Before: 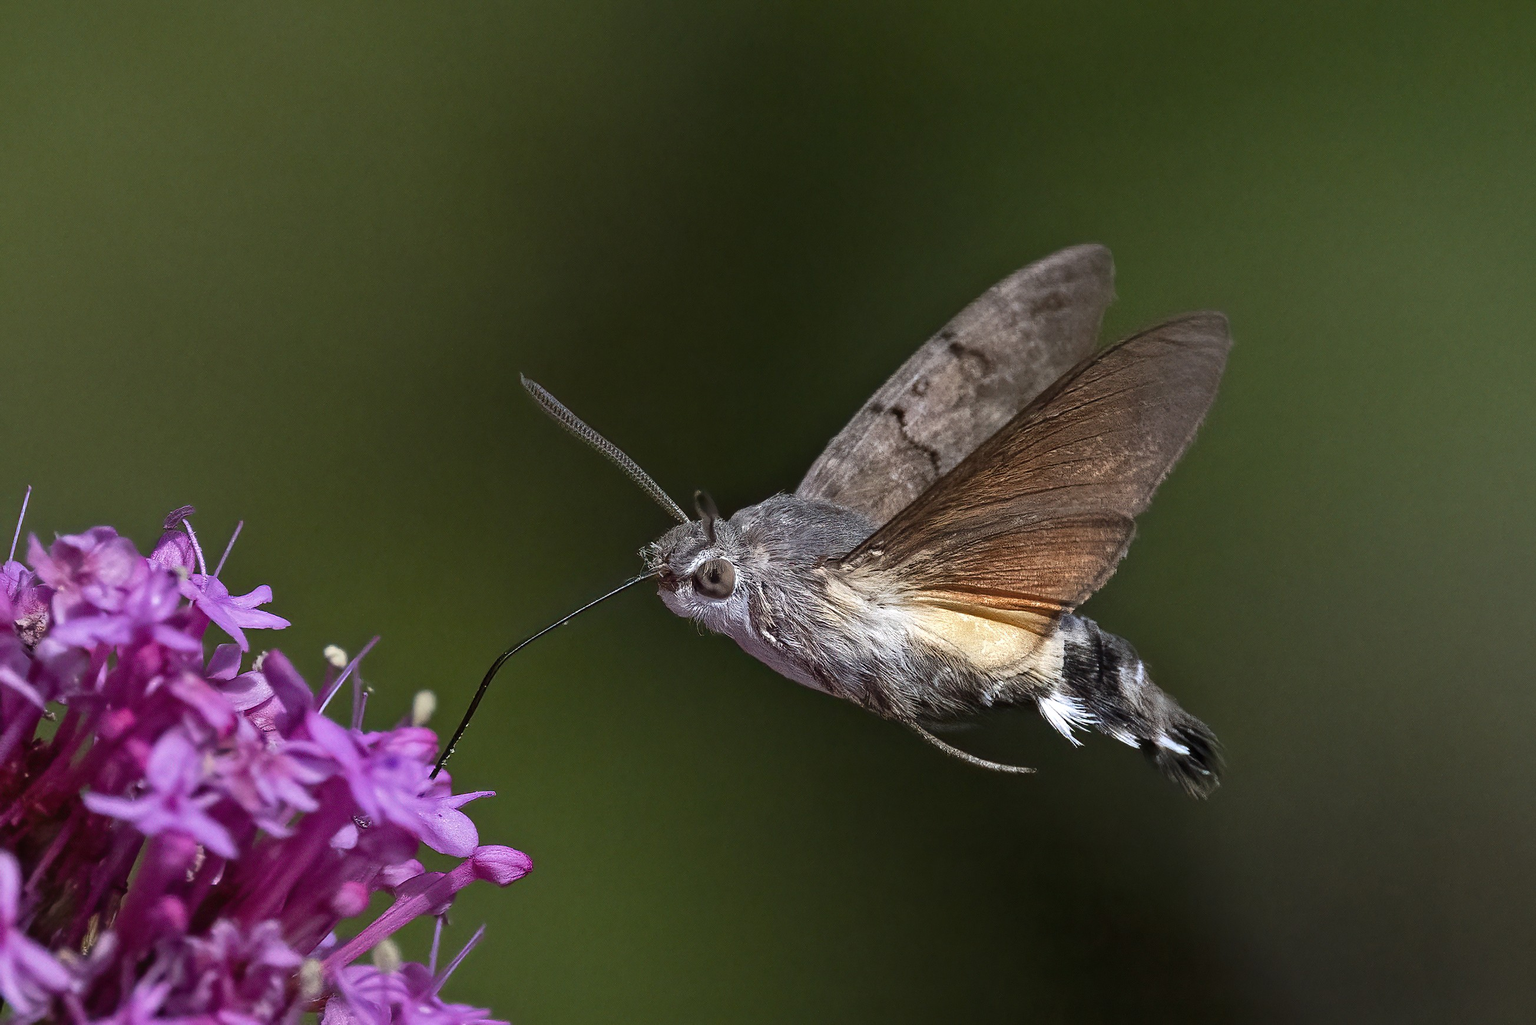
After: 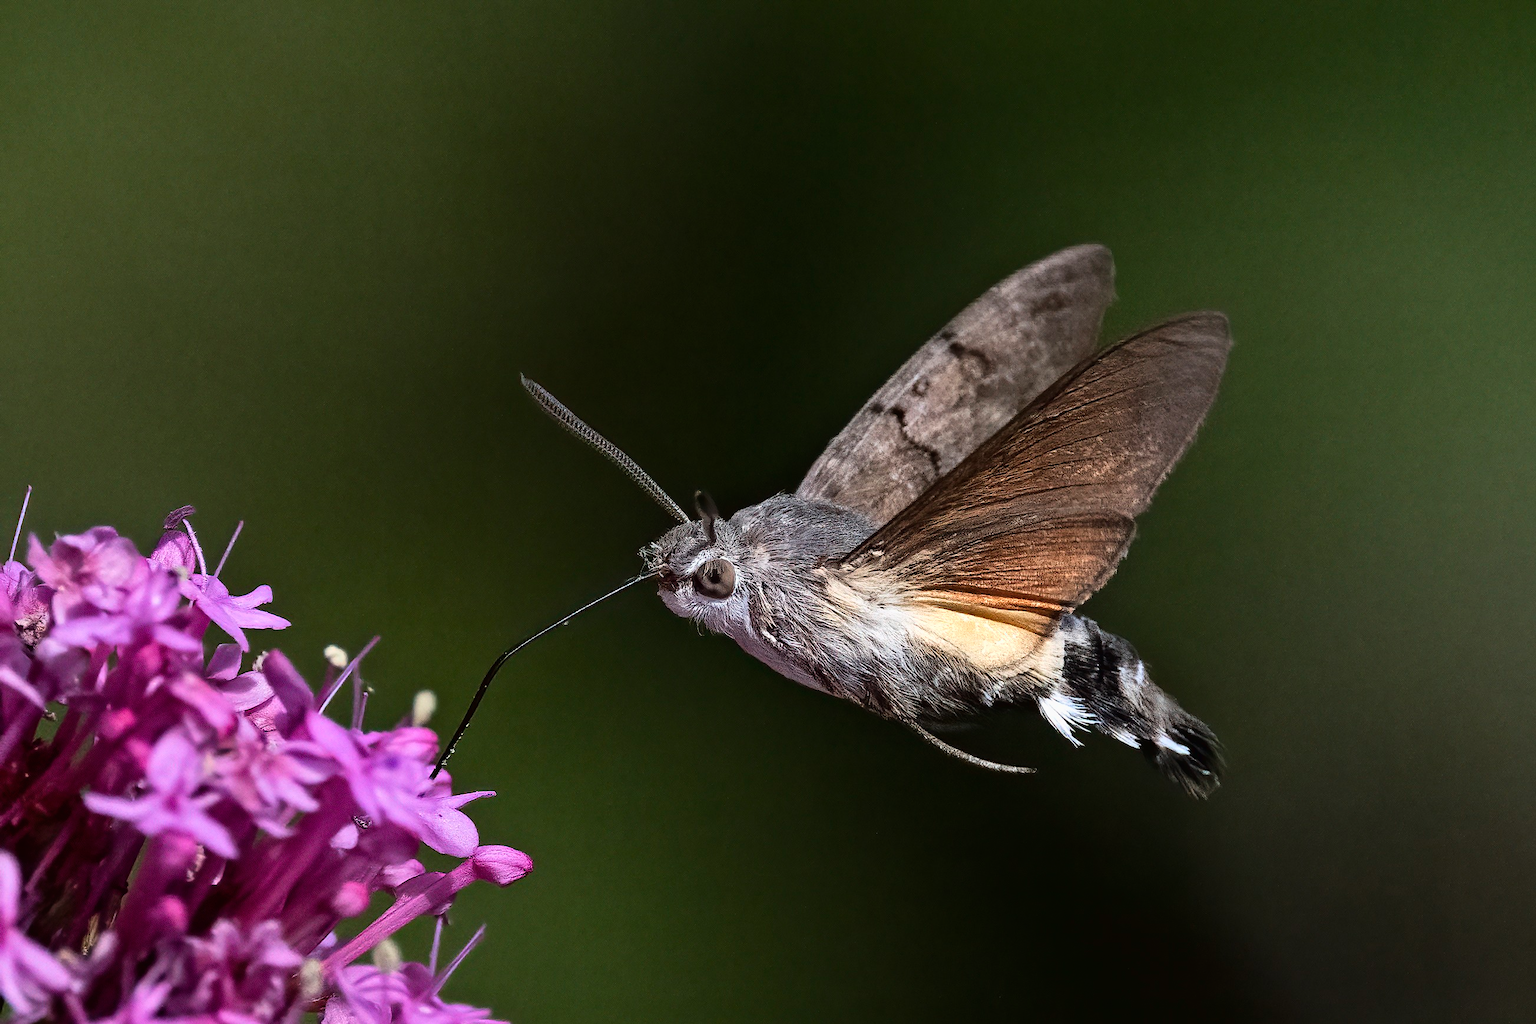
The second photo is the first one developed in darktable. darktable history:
tone curve: curves: ch0 [(0, 0.011) (0.053, 0.026) (0.174, 0.115) (0.416, 0.417) (0.697, 0.758) (0.852, 0.902) (0.991, 0.981)]; ch1 [(0, 0) (0.264, 0.22) (0.407, 0.373) (0.463, 0.457) (0.492, 0.5) (0.512, 0.511) (0.54, 0.543) (0.585, 0.617) (0.659, 0.686) (0.78, 0.8) (1, 1)]; ch2 [(0, 0) (0.438, 0.449) (0.473, 0.469) (0.503, 0.5) (0.523, 0.534) (0.562, 0.591) (0.612, 0.627) (0.701, 0.707) (1, 1)]
